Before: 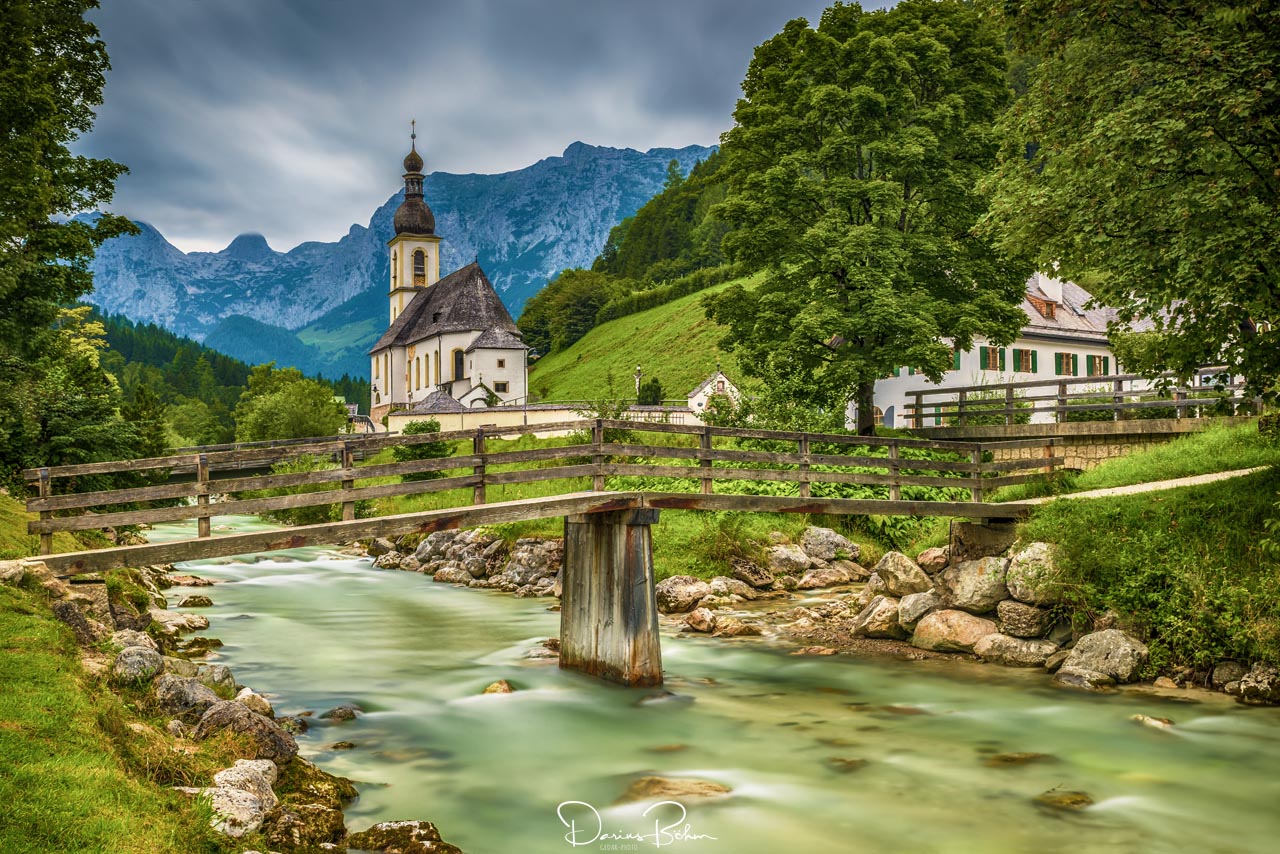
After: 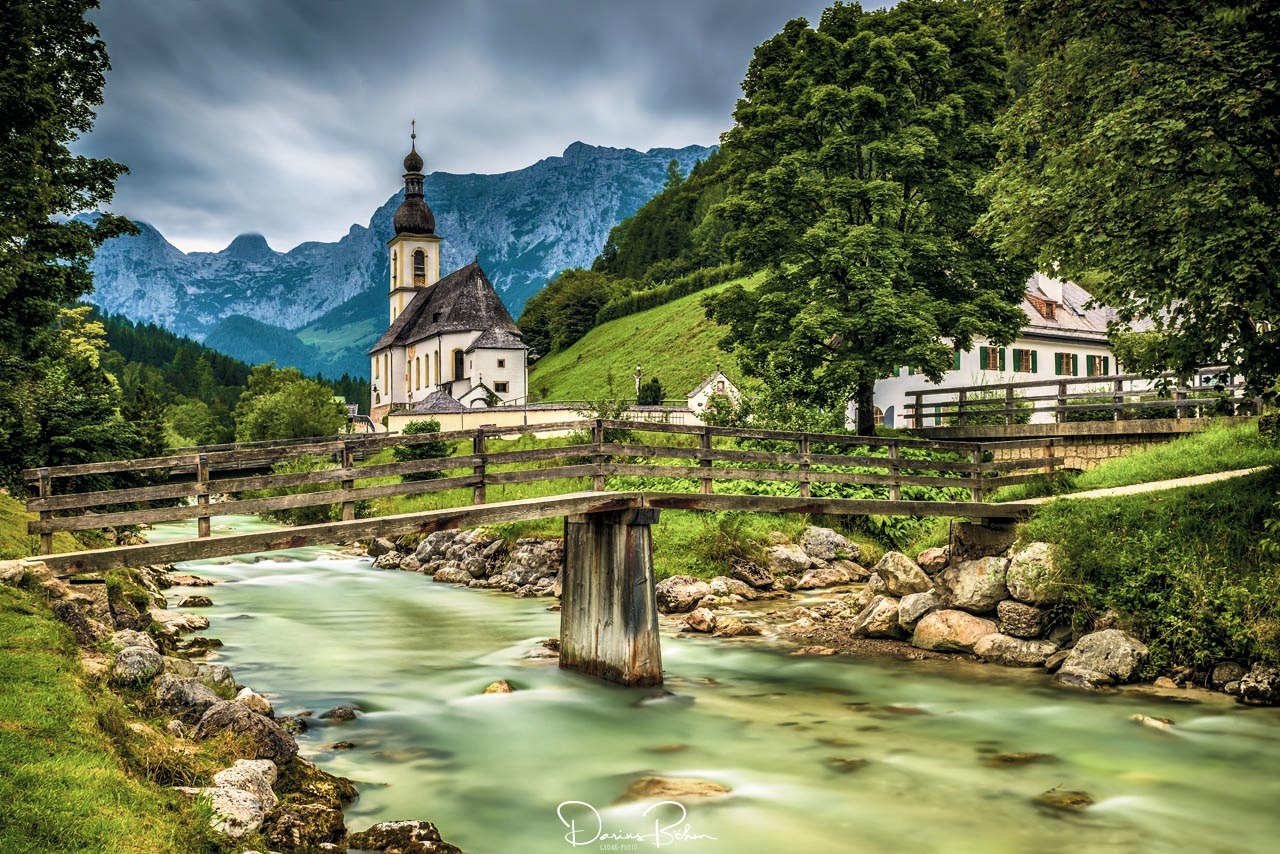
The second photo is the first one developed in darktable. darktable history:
color correction: saturation 0.98
color balance rgb: shadows lift › chroma 3.88%, shadows lift › hue 88.52°, power › hue 214.65°, global offset › chroma 0.1%, global offset › hue 252.4°, contrast 4.45%
tone equalizer: on, module defaults
tone curve: curves: ch0 [(0, 0) (0.118, 0.034) (0.182, 0.124) (0.265, 0.214) (0.504, 0.508) (0.783, 0.825) (1, 1)], color space Lab, linked channels, preserve colors none
